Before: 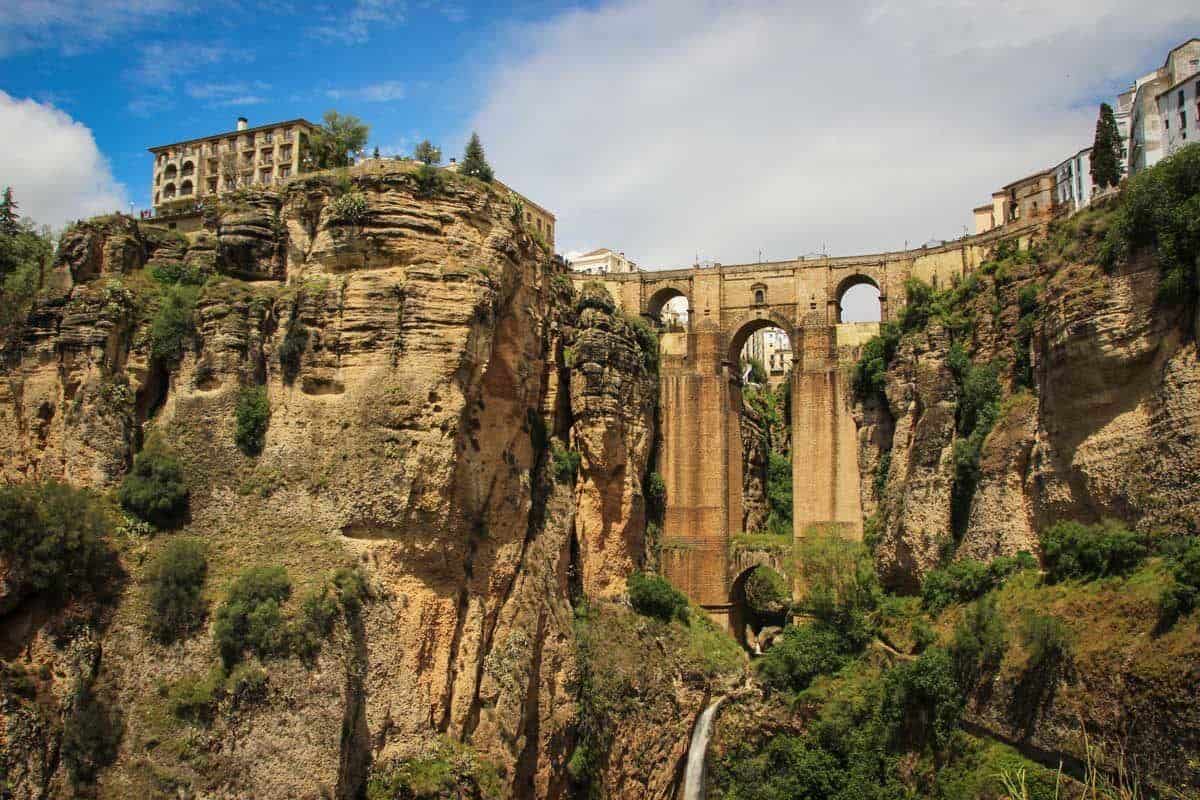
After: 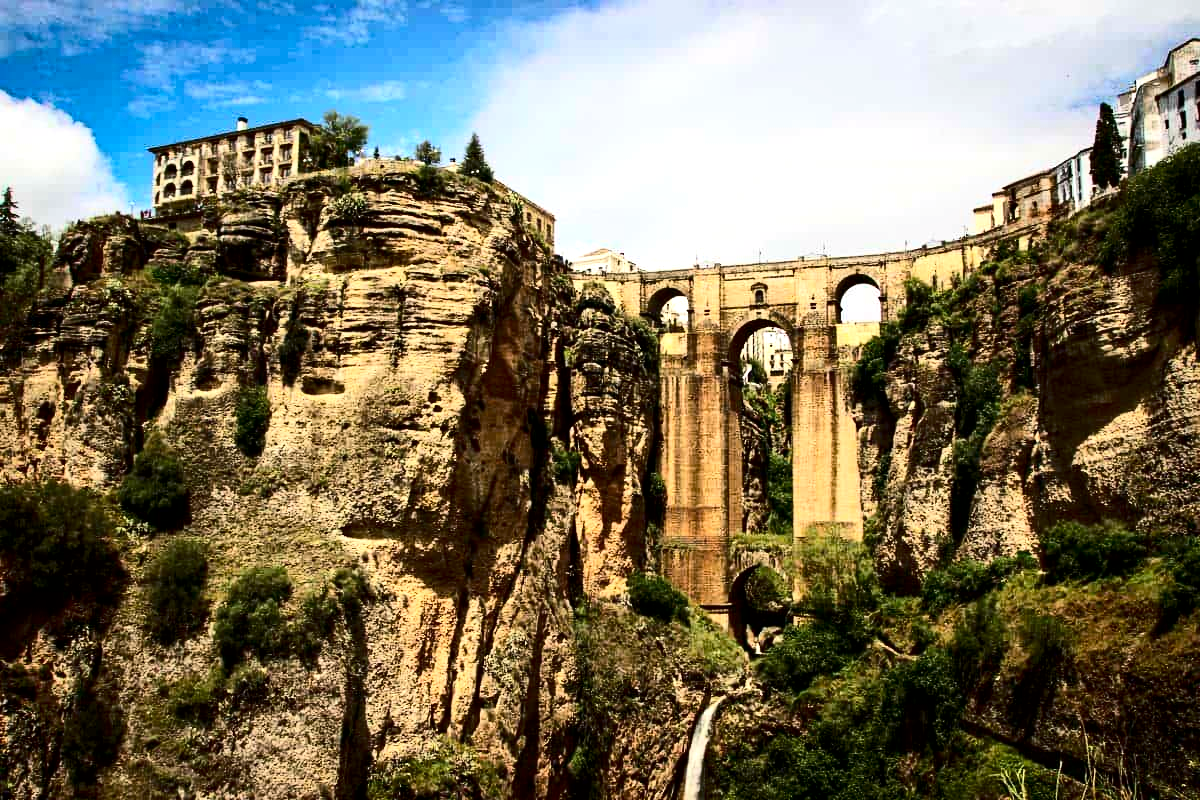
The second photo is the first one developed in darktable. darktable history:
haze removal: compatibility mode true, adaptive false
exposure: black level correction 0.009, compensate highlight preservation false
contrast brightness saturation: contrast 0.273
tone equalizer: -8 EV -0.734 EV, -7 EV -0.666 EV, -6 EV -0.623 EV, -5 EV -0.364 EV, -3 EV 0.375 EV, -2 EV 0.6 EV, -1 EV 0.698 EV, +0 EV 0.741 EV, edges refinement/feathering 500, mask exposure compensation -1.57 EV, preserve details no
